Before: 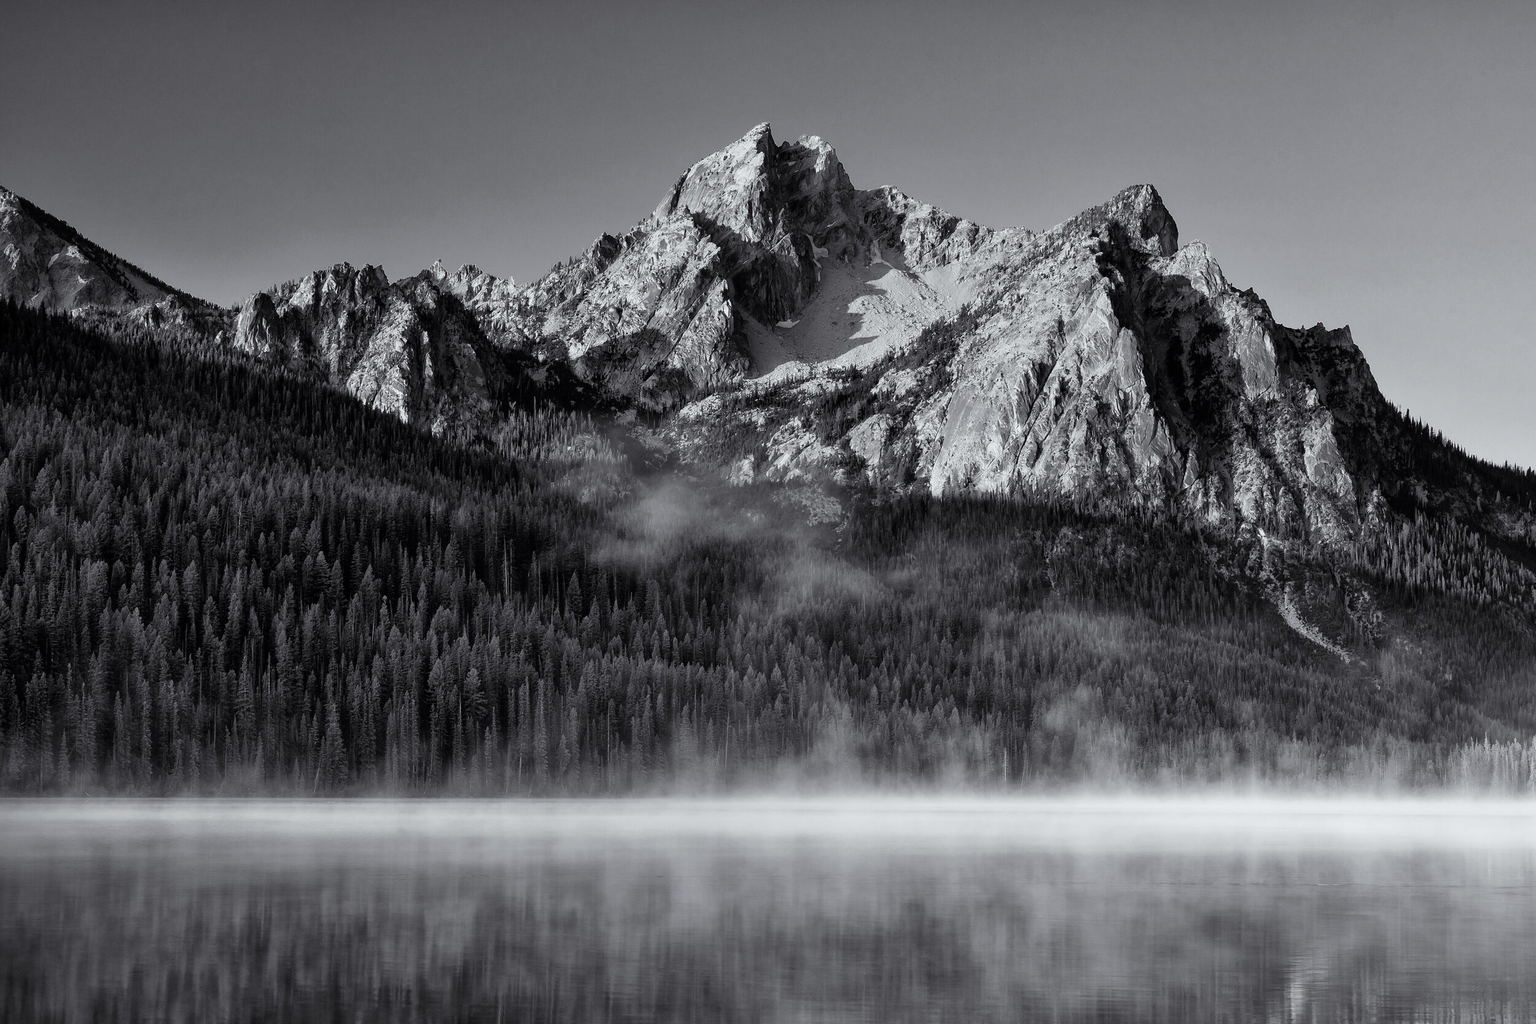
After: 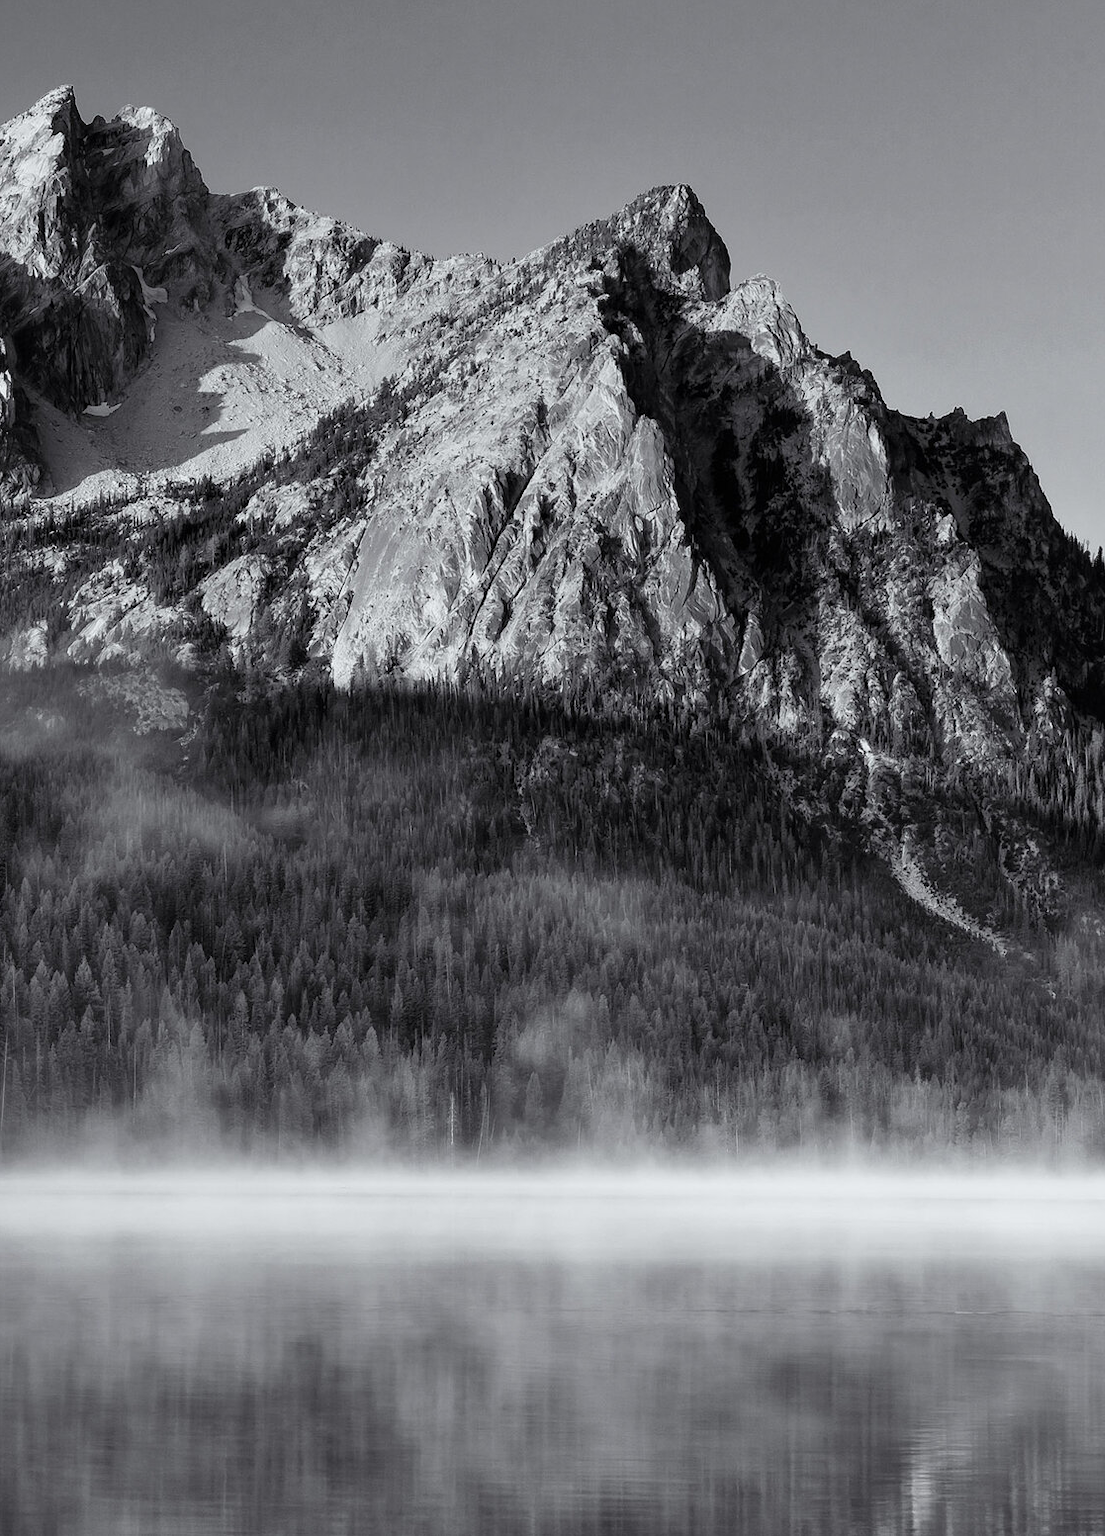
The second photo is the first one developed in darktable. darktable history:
crop: left 47.193%, top 6.807%, right 8.073%
tone curve: preserve colors none
